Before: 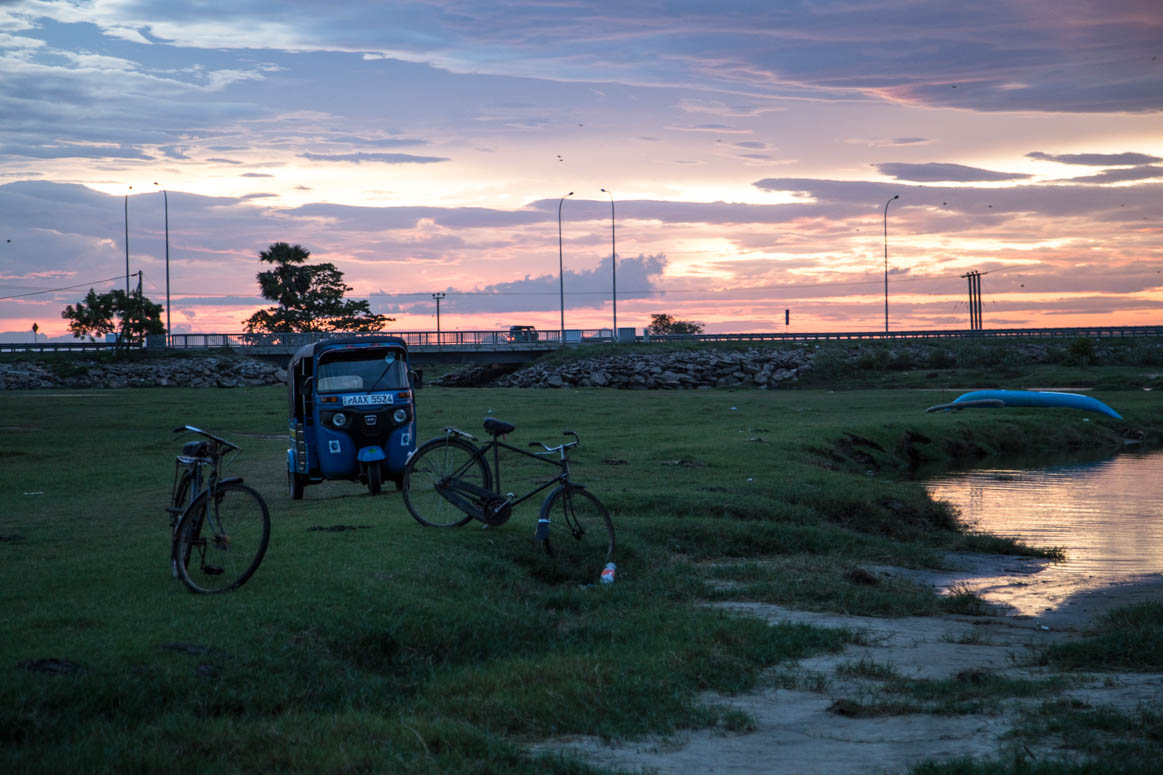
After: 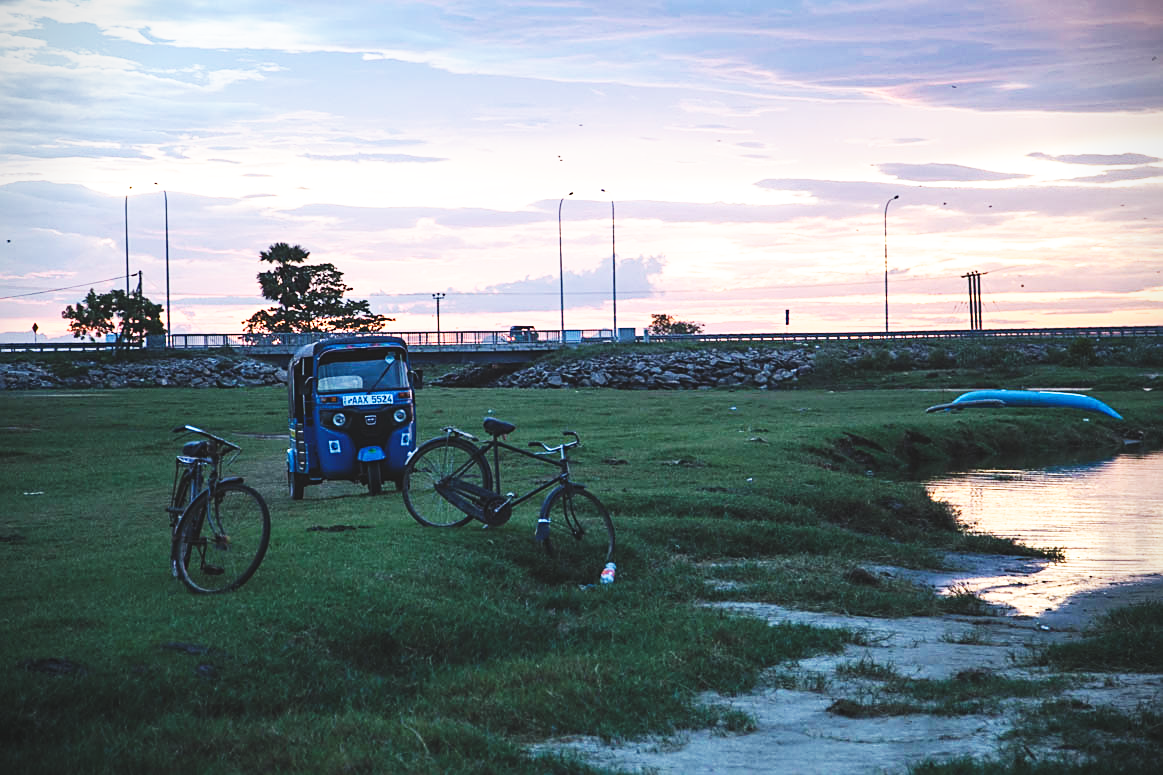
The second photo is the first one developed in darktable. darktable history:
base curve: curves: ch0 [(0, 0) (0.007, 0.004) (0.027, 0.03) (0.046, 0.07) (0.207, 0.54) (0.442, 0.872) (0.673, 0.972) (1, 1)], preserve colors none
exposure: black level correction -0.015, compensate exposure bias true, compensate highlight preservation false
vignetting: fall-off start 91.36%
sharpen: on, module defaults
